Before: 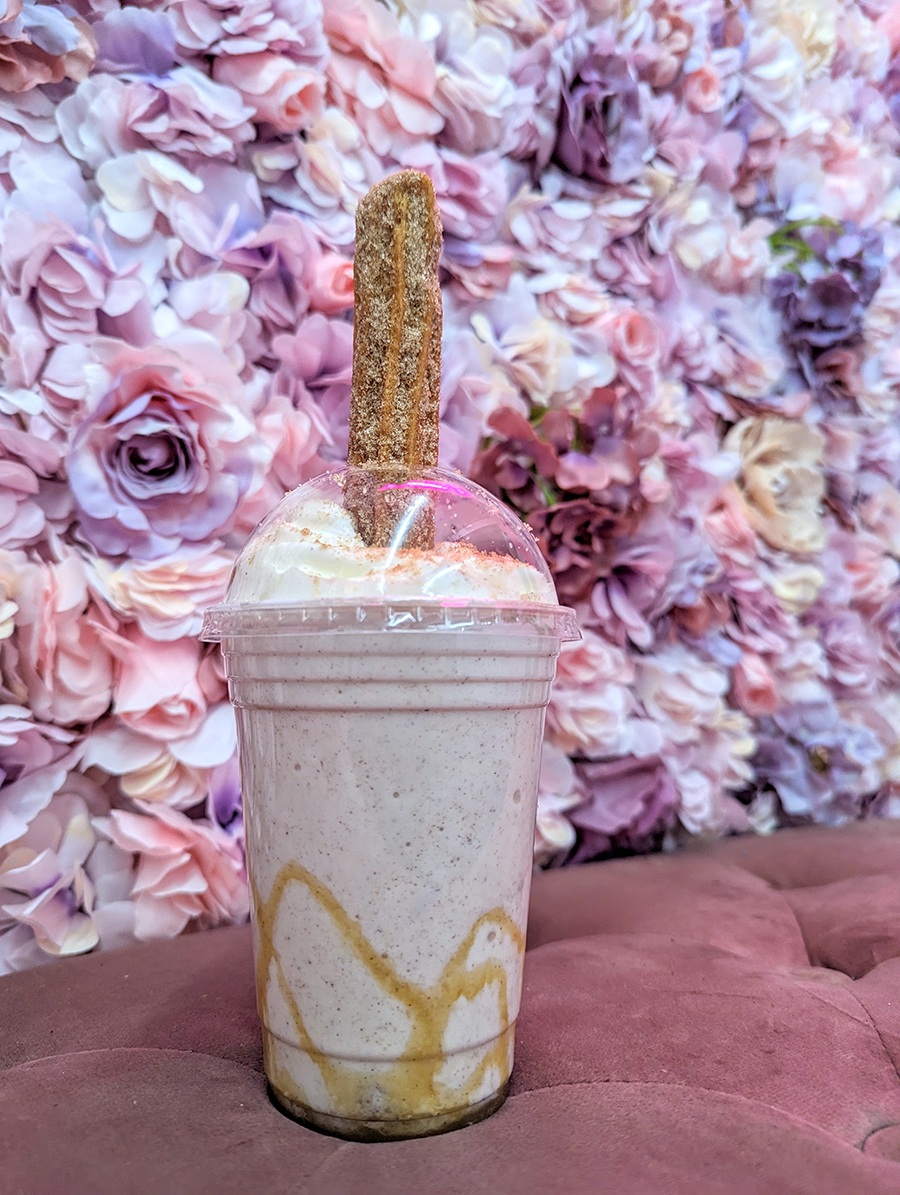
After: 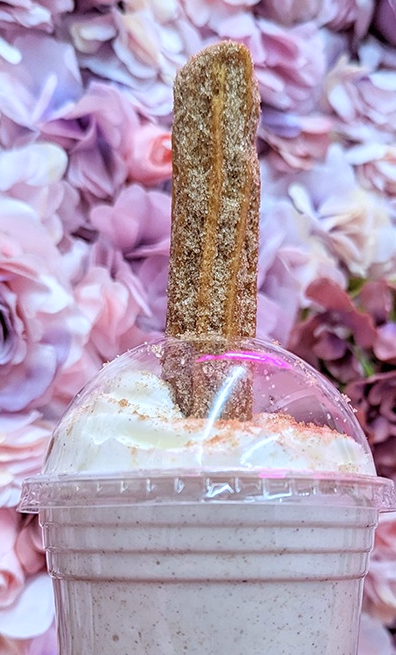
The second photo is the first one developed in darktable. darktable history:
crop: left 20.248%, top 10.86%, right 35.675%, bottom 34.321%
white balance: red 0.967, blue 1.049
